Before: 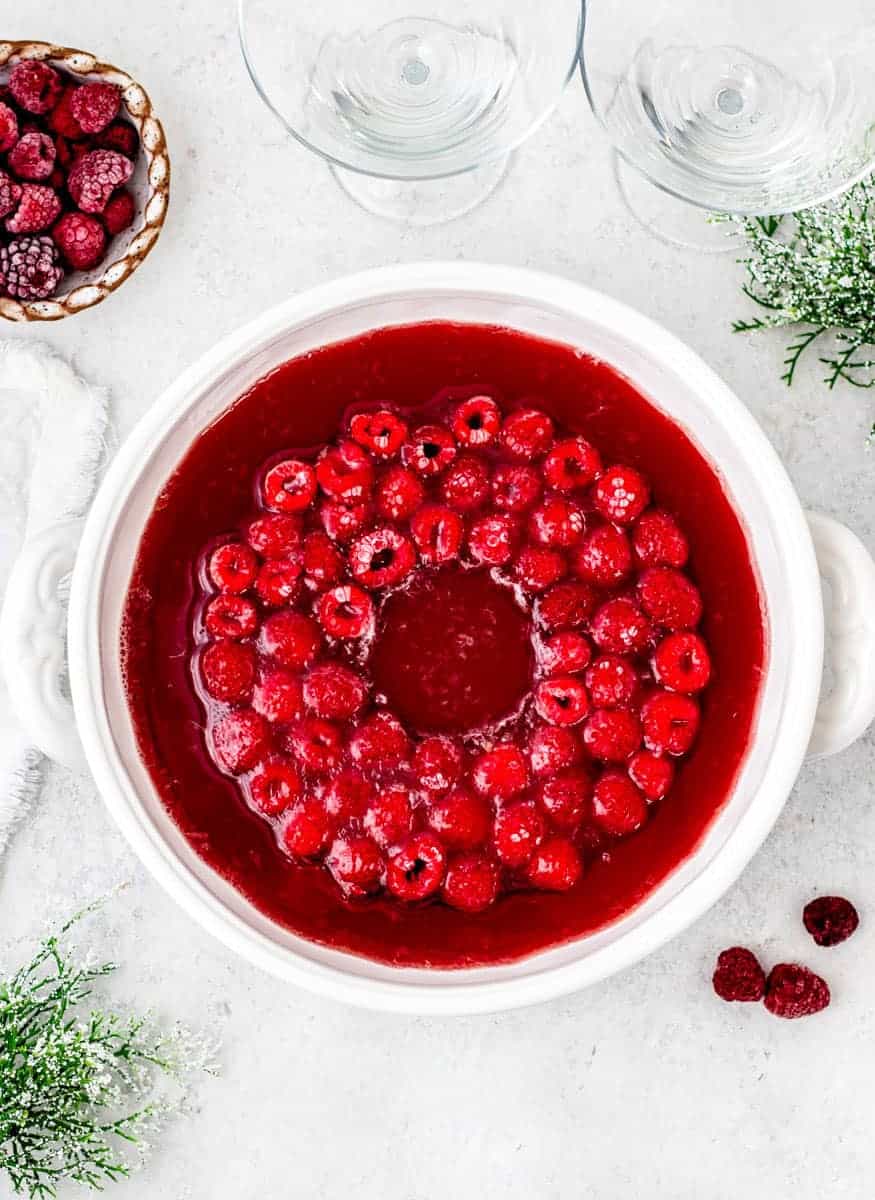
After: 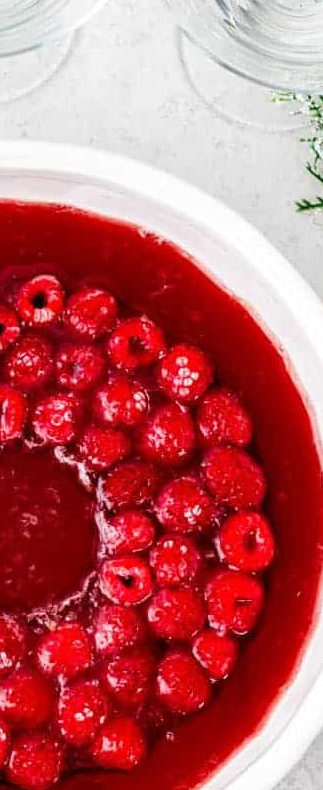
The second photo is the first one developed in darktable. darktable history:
crop and rotate: left 49.899%, top 10.127%, right 13.106%, bottom 23.993%
